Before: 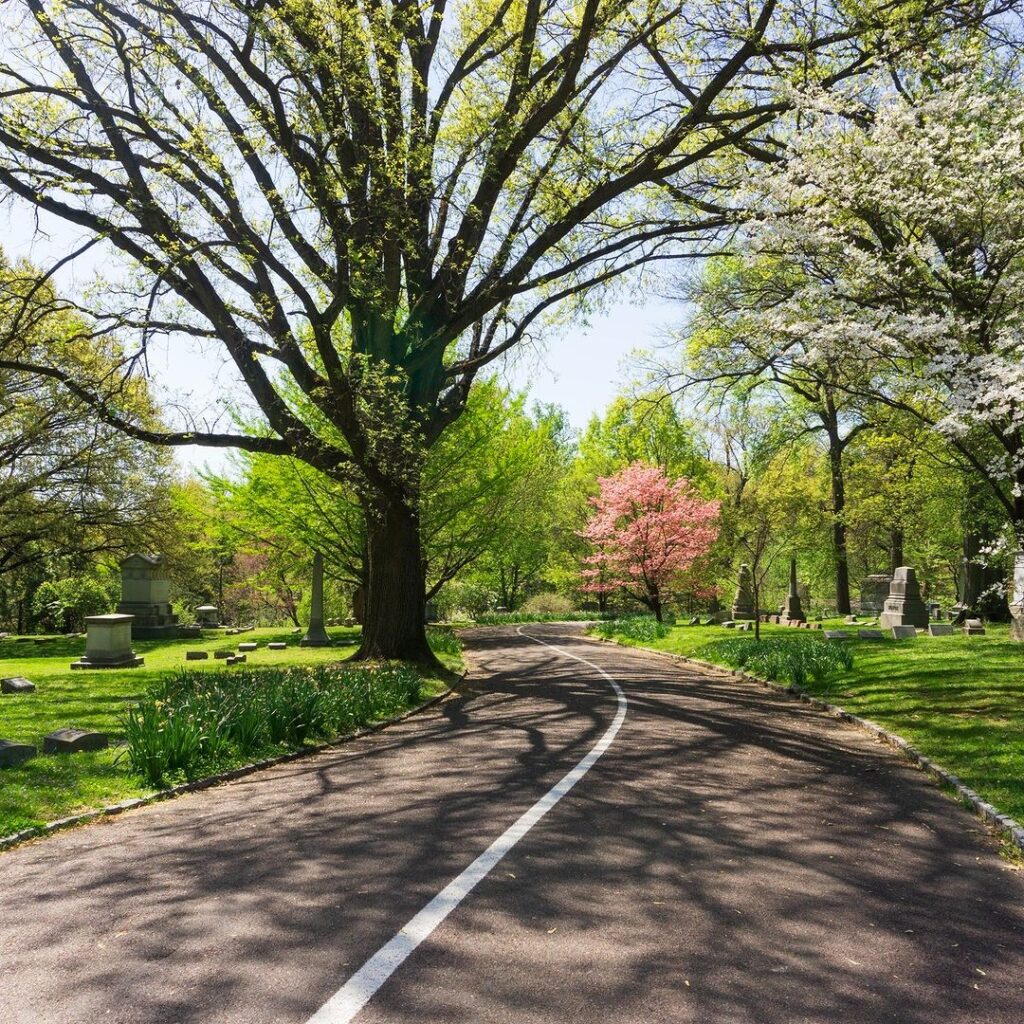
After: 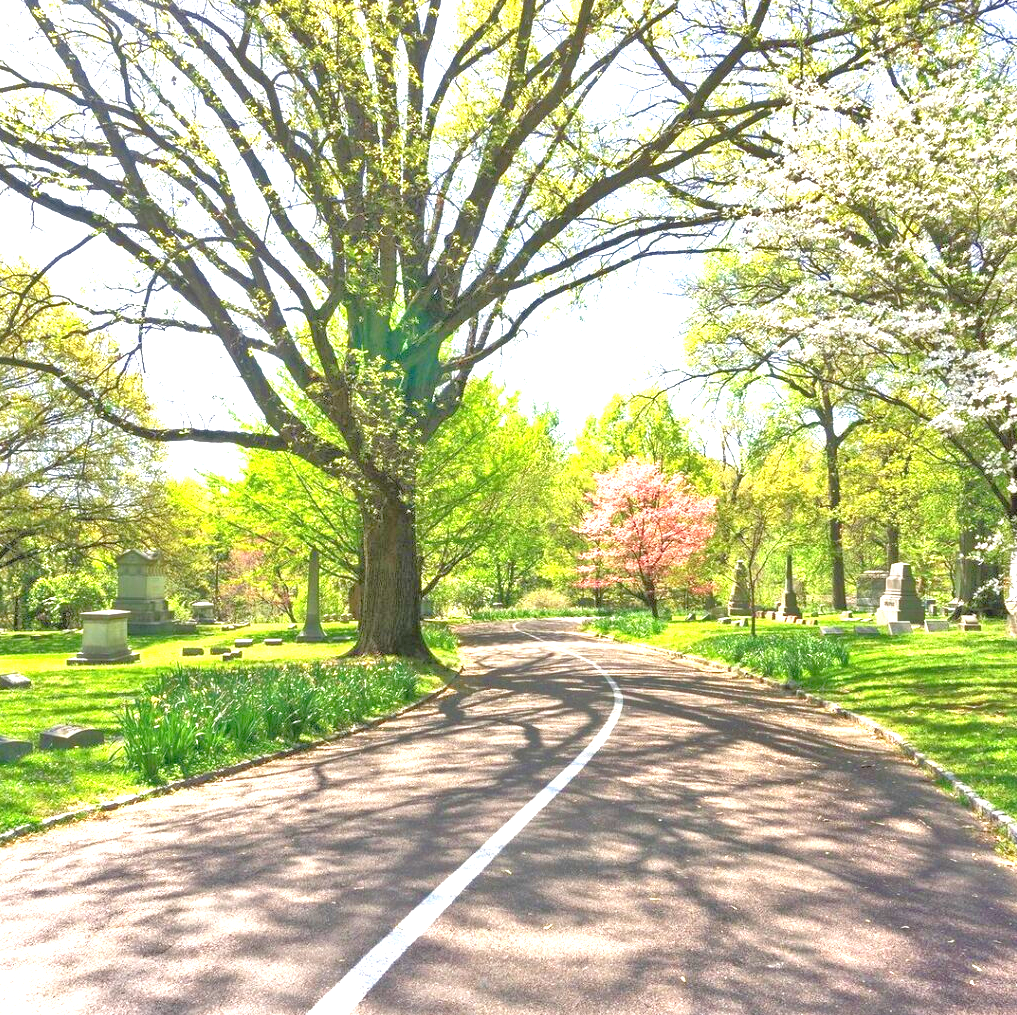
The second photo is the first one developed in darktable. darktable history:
crop: left 0.434%, top 0.485%, right 0.244%, bottom 0.386%
exposure: black level correction 0, exposure 1.45 EV, compensate exposure bias true, compensate highlight preservation false
tone equalizer: -8 EV 2 EV, -7 EV 2 EV, -6 EV 2 EV, -5 EV 2 EV, -4 EV 2 EV, -3 EV 1.5 EV, -2 EV 1 EV, -1 EV 0.5 EV
